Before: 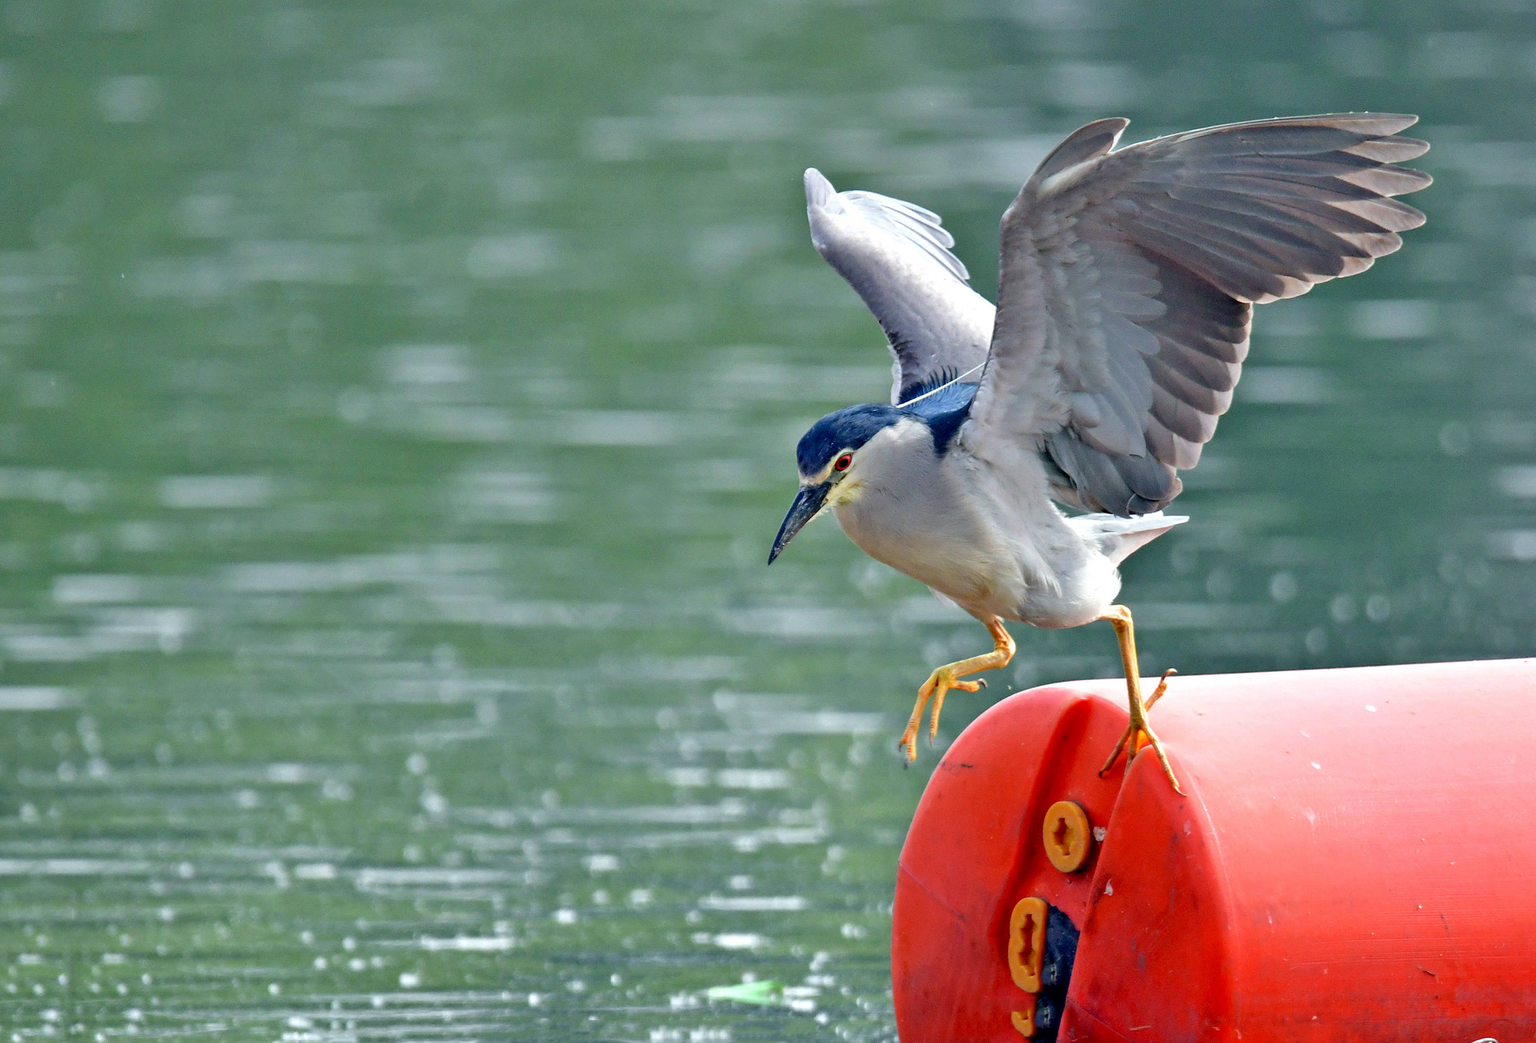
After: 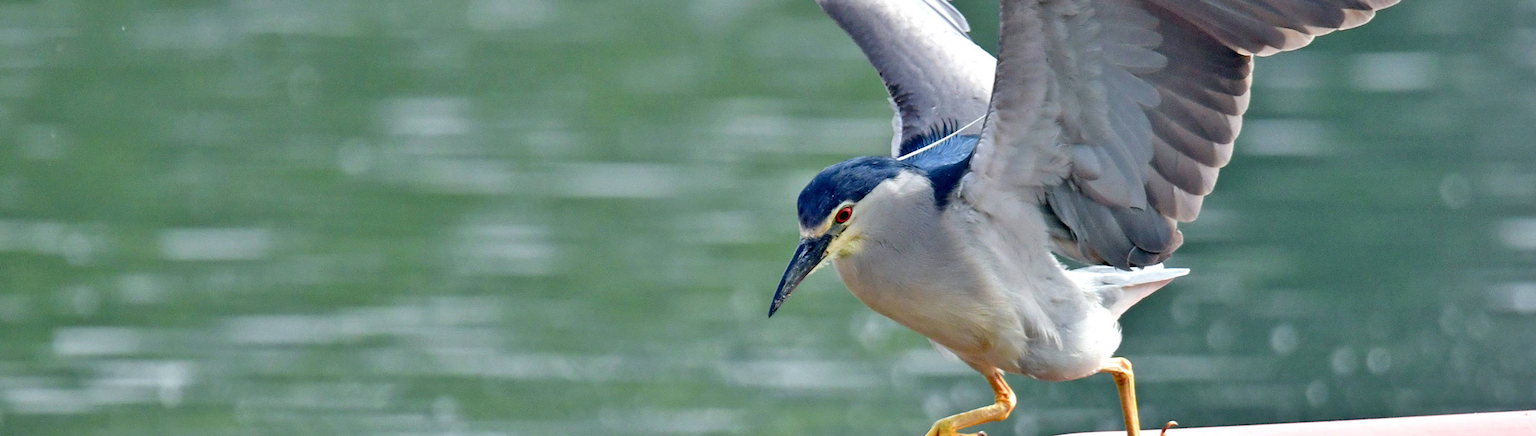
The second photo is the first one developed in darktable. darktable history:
contrast equalizer: y [[0.5 ×6], [0.5 ×6], [0.5, 0.5, 0.501, 0.545, 0.707, 0.863], [0 ×6], [0 ×6]]
crop and rotate: top 23.84%, bottom 34.294%
